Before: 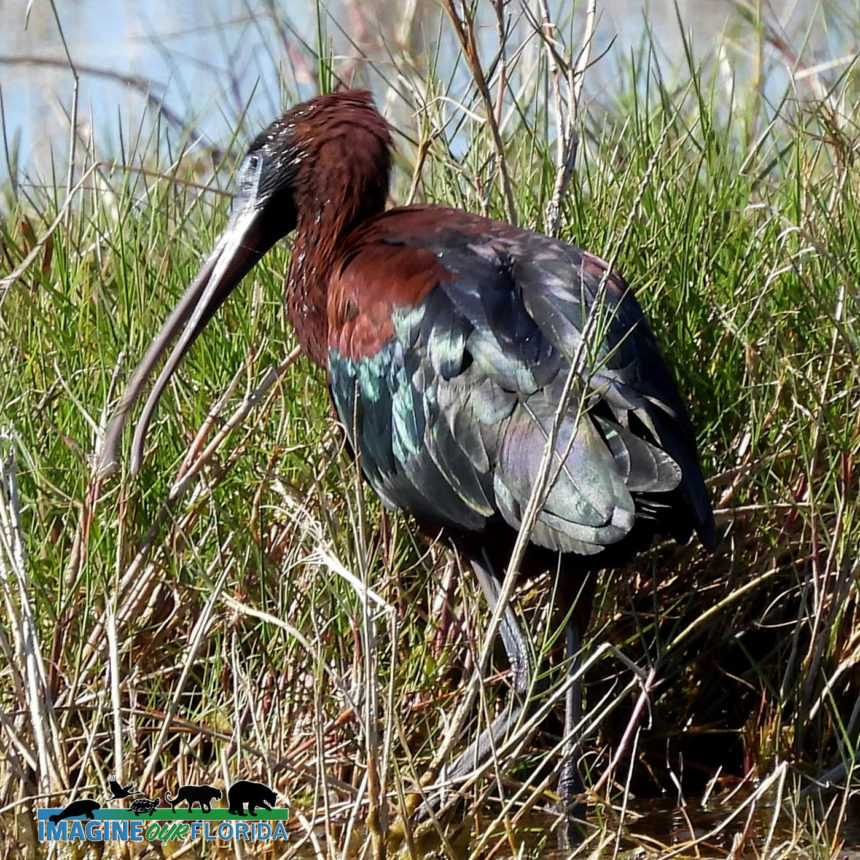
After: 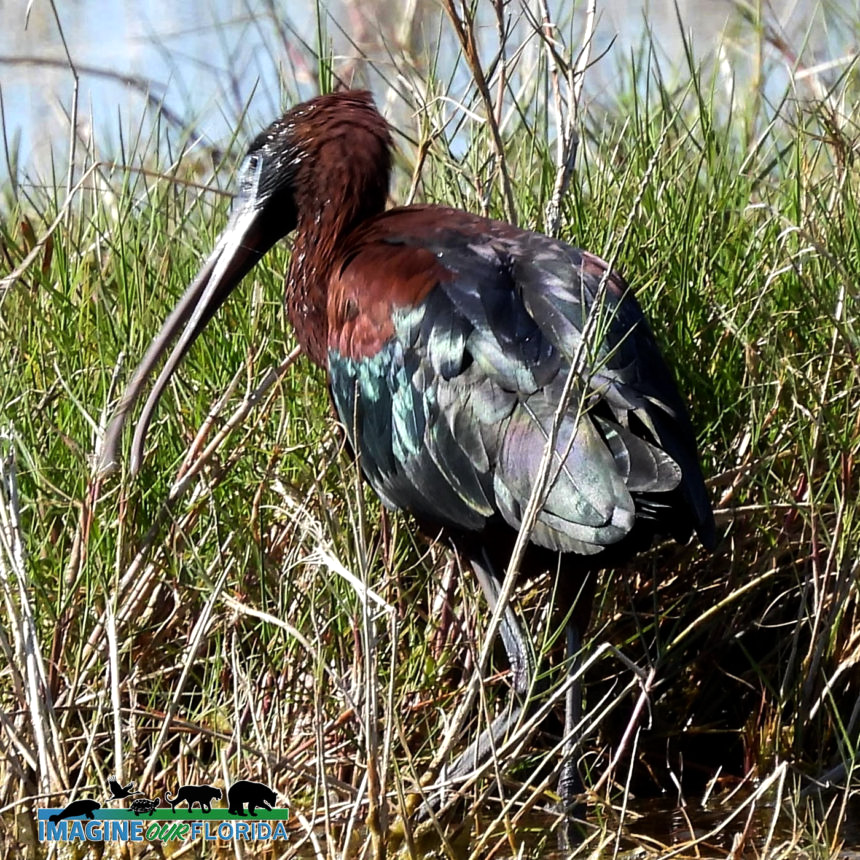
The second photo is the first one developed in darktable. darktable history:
exposure: exposure -0.157 EV, compensate highlight preservation false
tone equalizer: -8 EV -0.417 EV, -7 EV -0.389 EV, -6 EV -0.333 EV, -5 EV -0.222 EV, -3 EV 0.222 EV, -2 EV 0.333 EV, -1 EV 0.389 EV, +0 EV 0.417 EV, edges refinement/feathering 500, mask exposure compensation -1.57 EV, preserve details no
